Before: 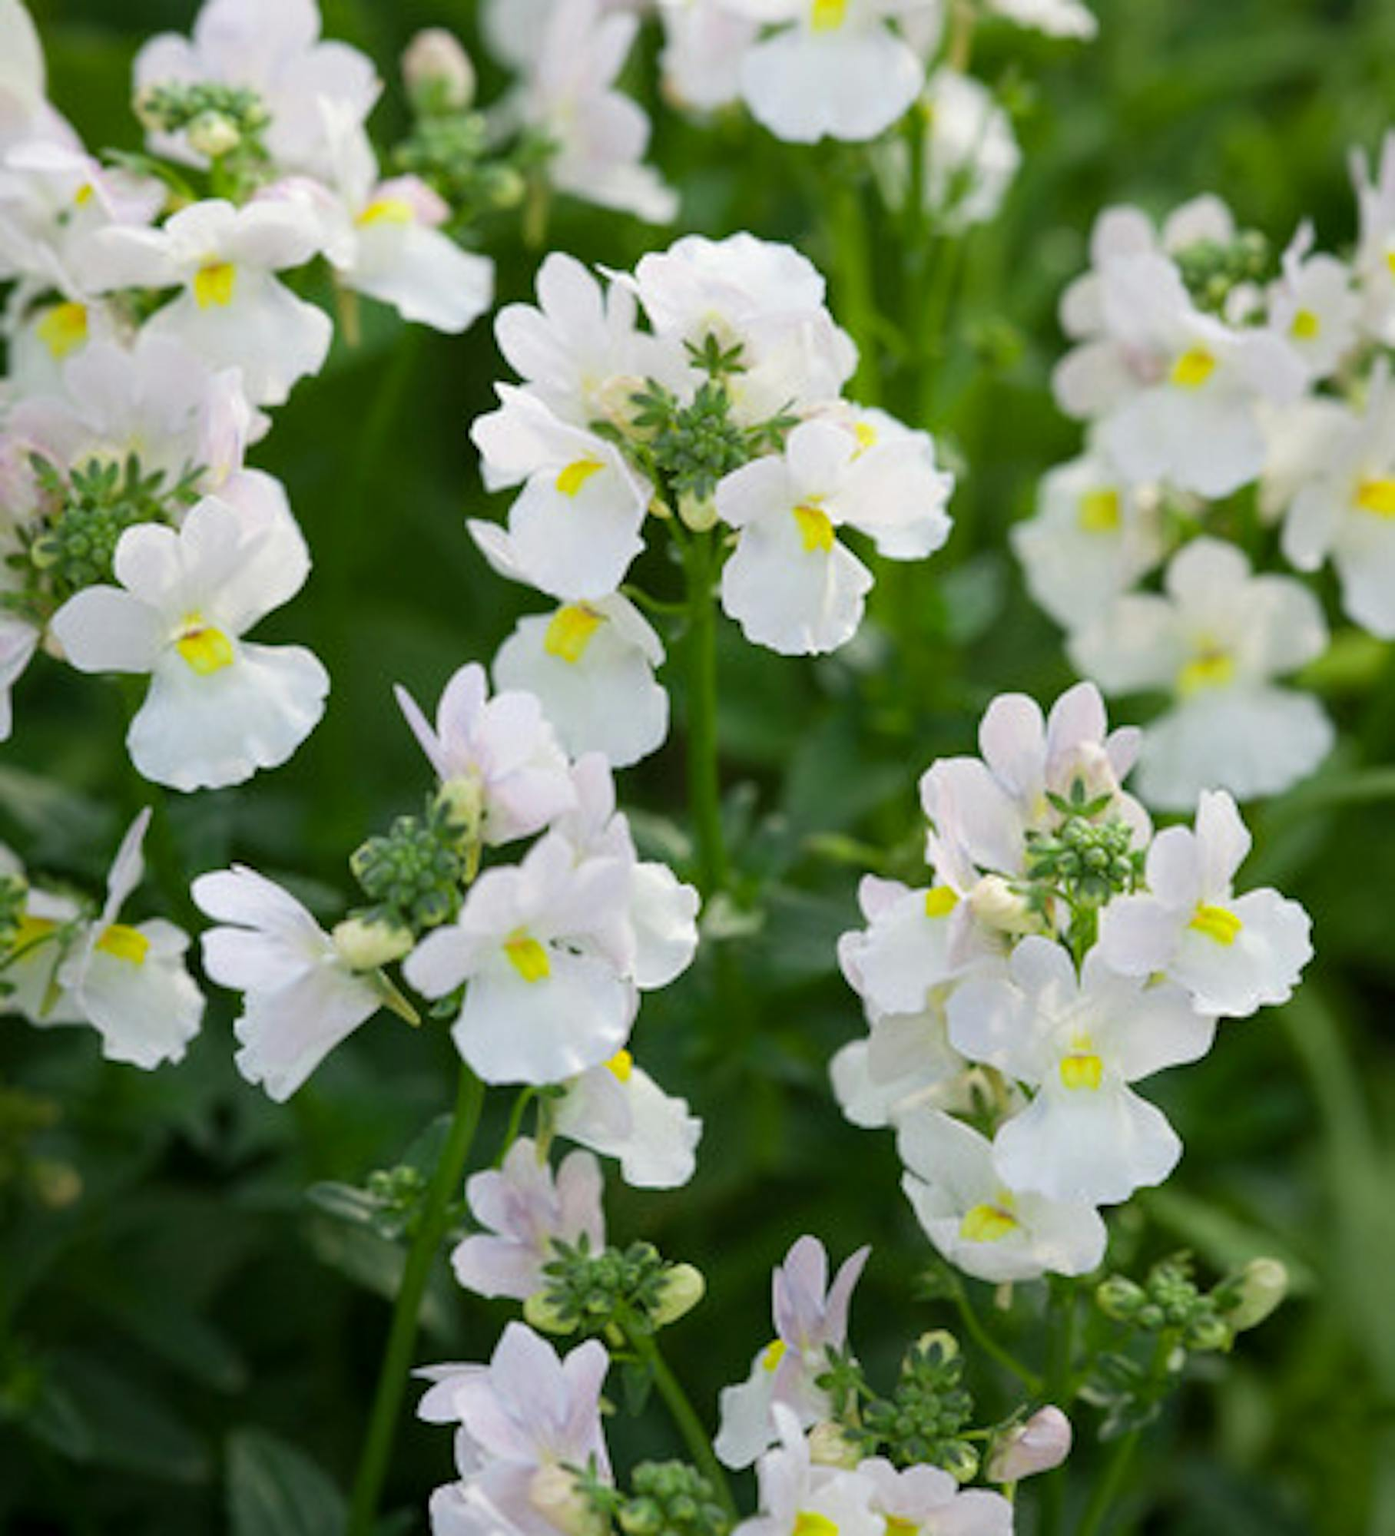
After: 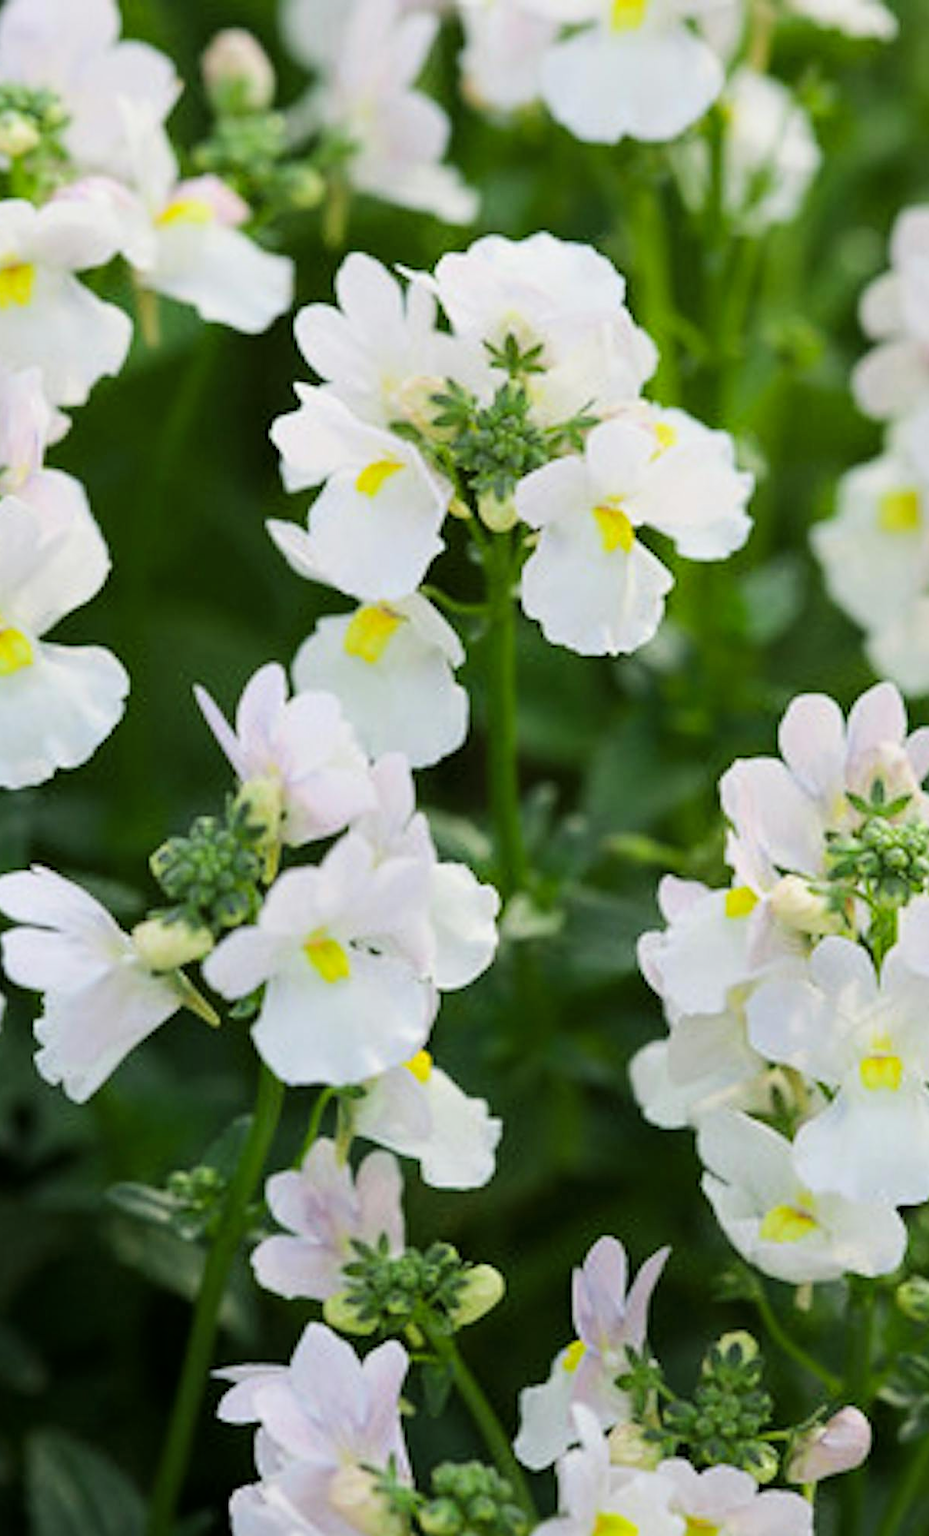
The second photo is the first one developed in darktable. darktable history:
crop and rotate: left 14.38%, right 18.956%
sharpen: amount 0.499
tone curve: curves: ch0 [(0, 0) (0.058, 0.027) (0.214, 0.183) (0.304, 0.288) (0.51, 0.549) (0.658, 0.7) (0.741, 0.775) (0.844, 0.866) (0.986, 0.957)]; ch1 [(0, 0) (0.172, 0.123) (0.312, 0.296) (0.437, 0.429) (0.471, 0.469) (0.502, 0.5) (0.513, 0.515) (0.572, 0.603) (0.617, 0.653) (0.68, 0.724) (0.889, 0.924) (1, 1)]; ch2 [(0, 0) (0.411, 0.424) (0.489, 0.49) (0.502, 0.5) (0.517, 0.519) (0.549, 0.578) (0.604, 0.628) (0.693, 0.686) (1, 1)], color space Lab, linked channels, preserve colors none
